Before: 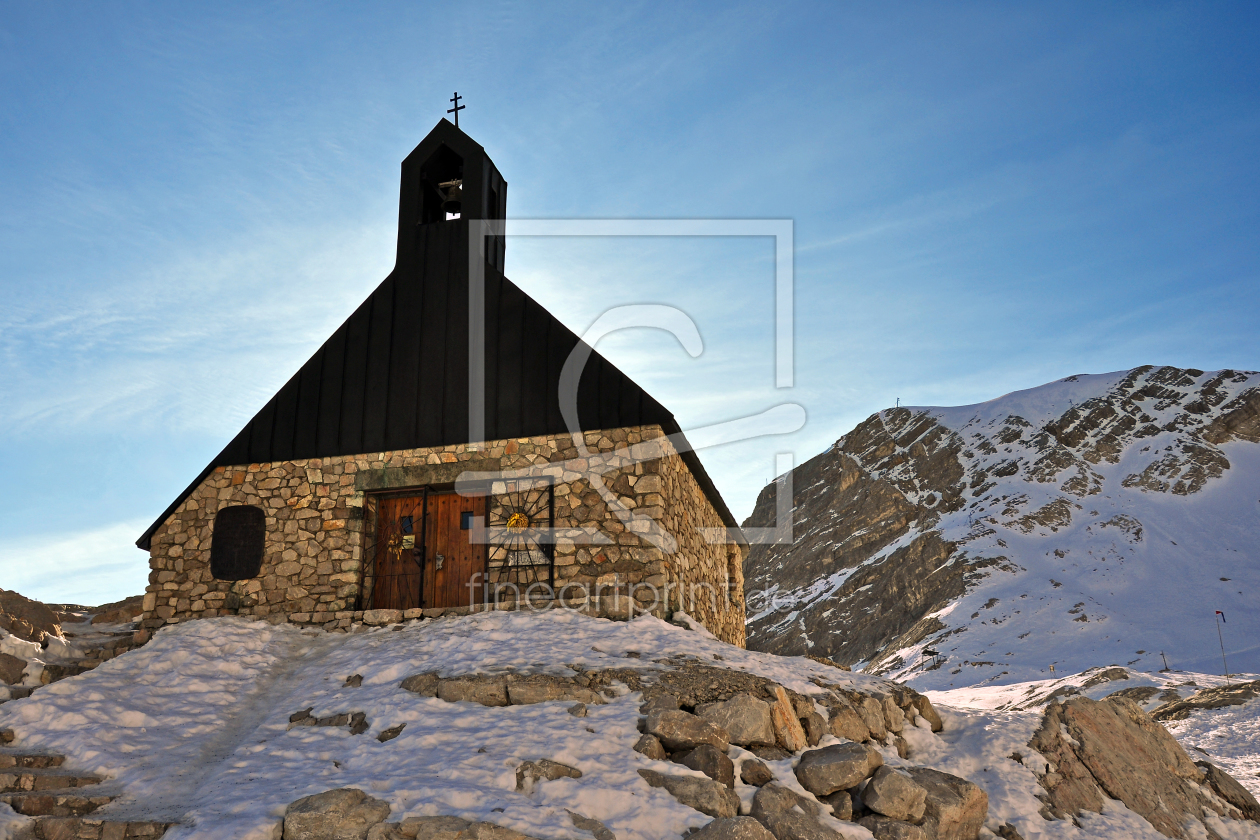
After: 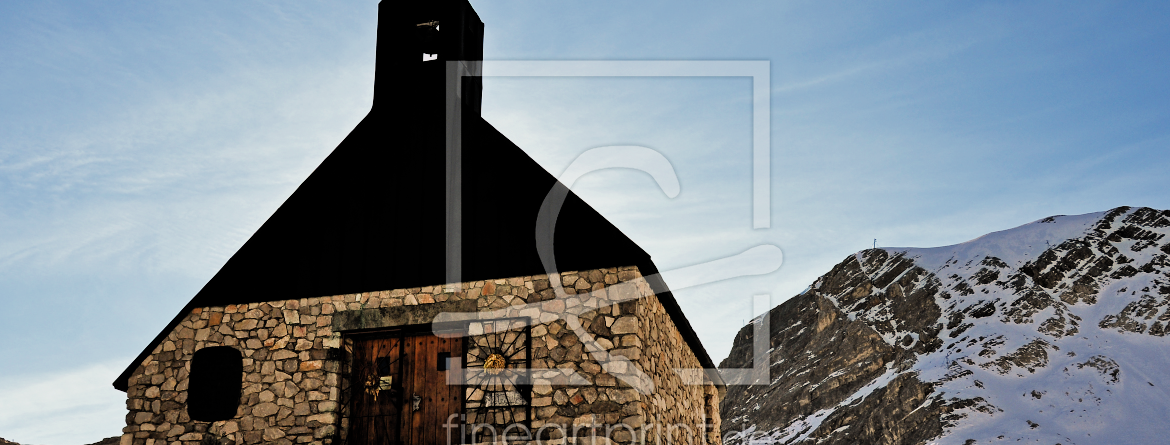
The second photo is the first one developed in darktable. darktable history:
crop: left 1.837%, top 18.981%, right 5.233%, bottom 28.036%
filmic rgb: black relative exposure -4.97 EV, white relative exposure 3.96 EV, hardness 2.9, contrast 1.396, add noise in highlights 0.001, preserve chrominance max RGB, color science v3 (2019), use custom middle-gray values true, contrast in highlights soft
